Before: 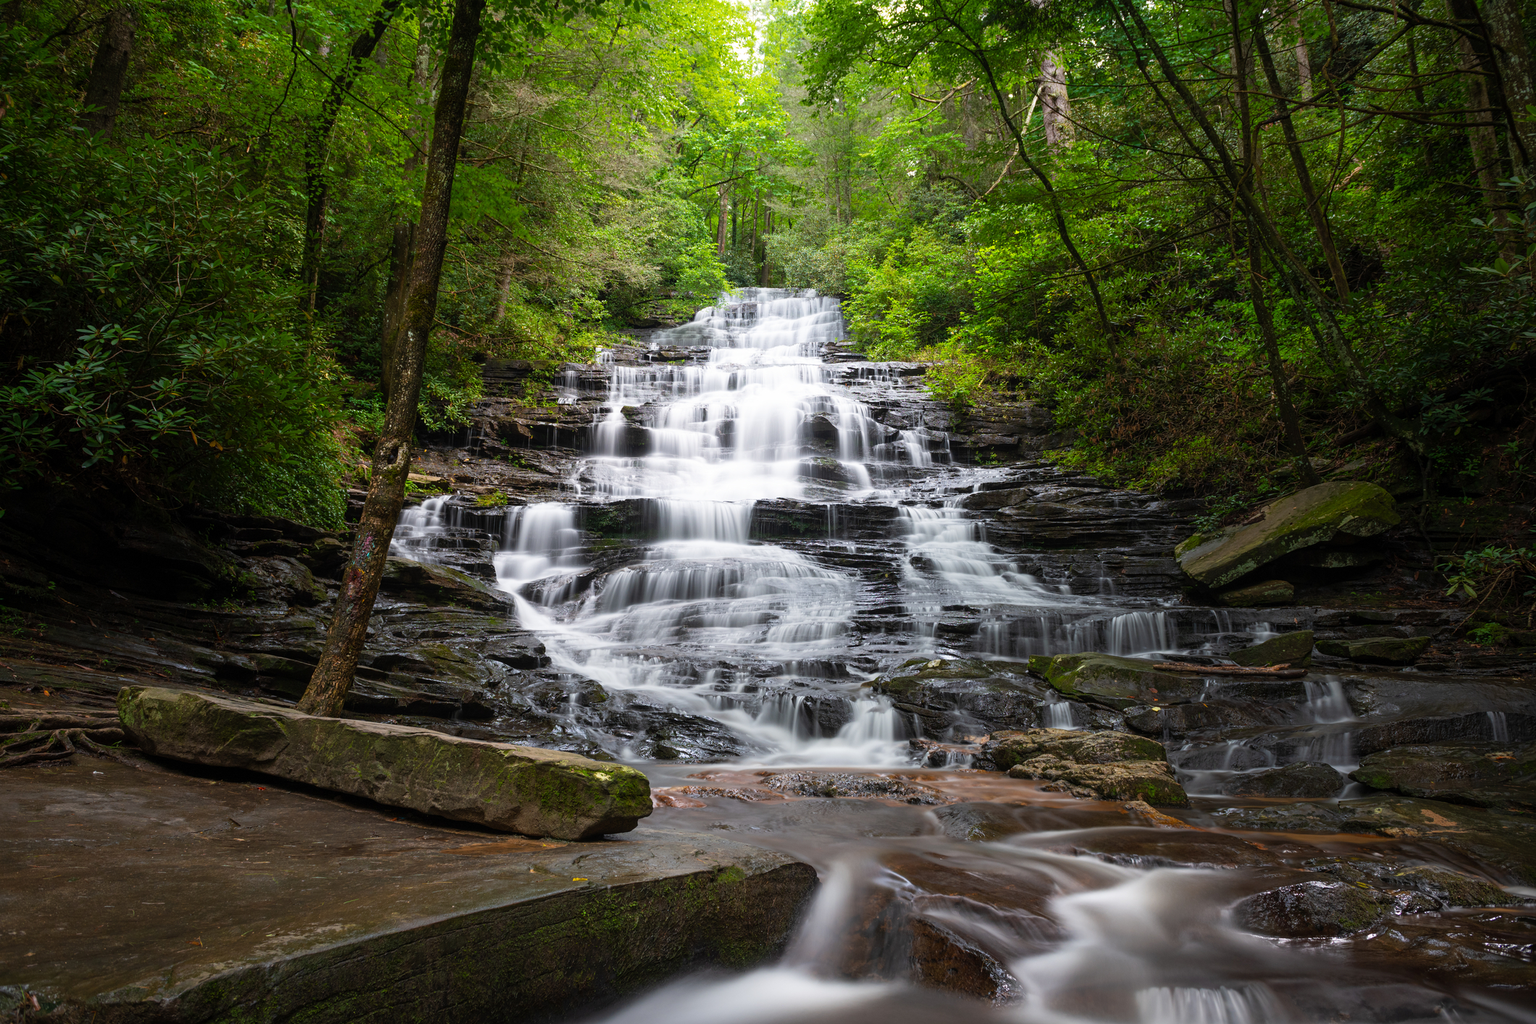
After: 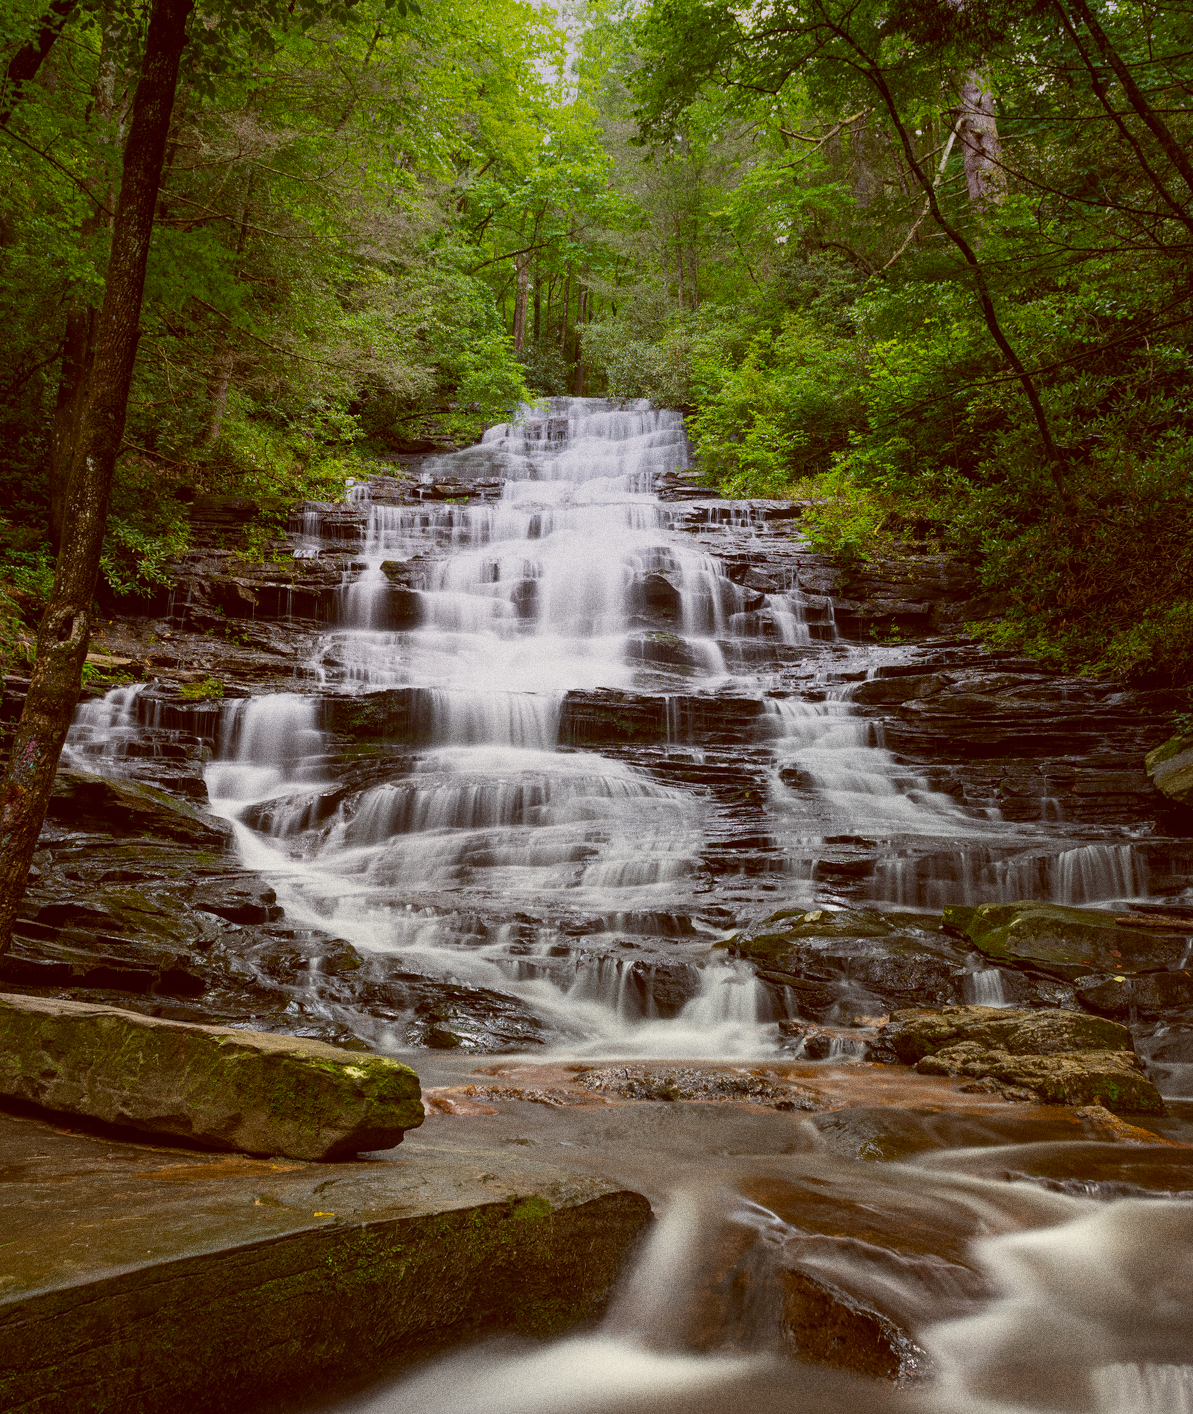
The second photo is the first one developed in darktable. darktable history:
grain: coarseness 0.09 ISO, strength 40%
color balance: lift [1.001, 1.007, 1, 0.993], gamma [1.023, 1.026, 1.01, 0.974], gain [0.964, 1.059, 1.073, 0.927]
graduated density: hue 238.83°, saturation 50%
crop and rotate: left 22.516%, right 21.234%
